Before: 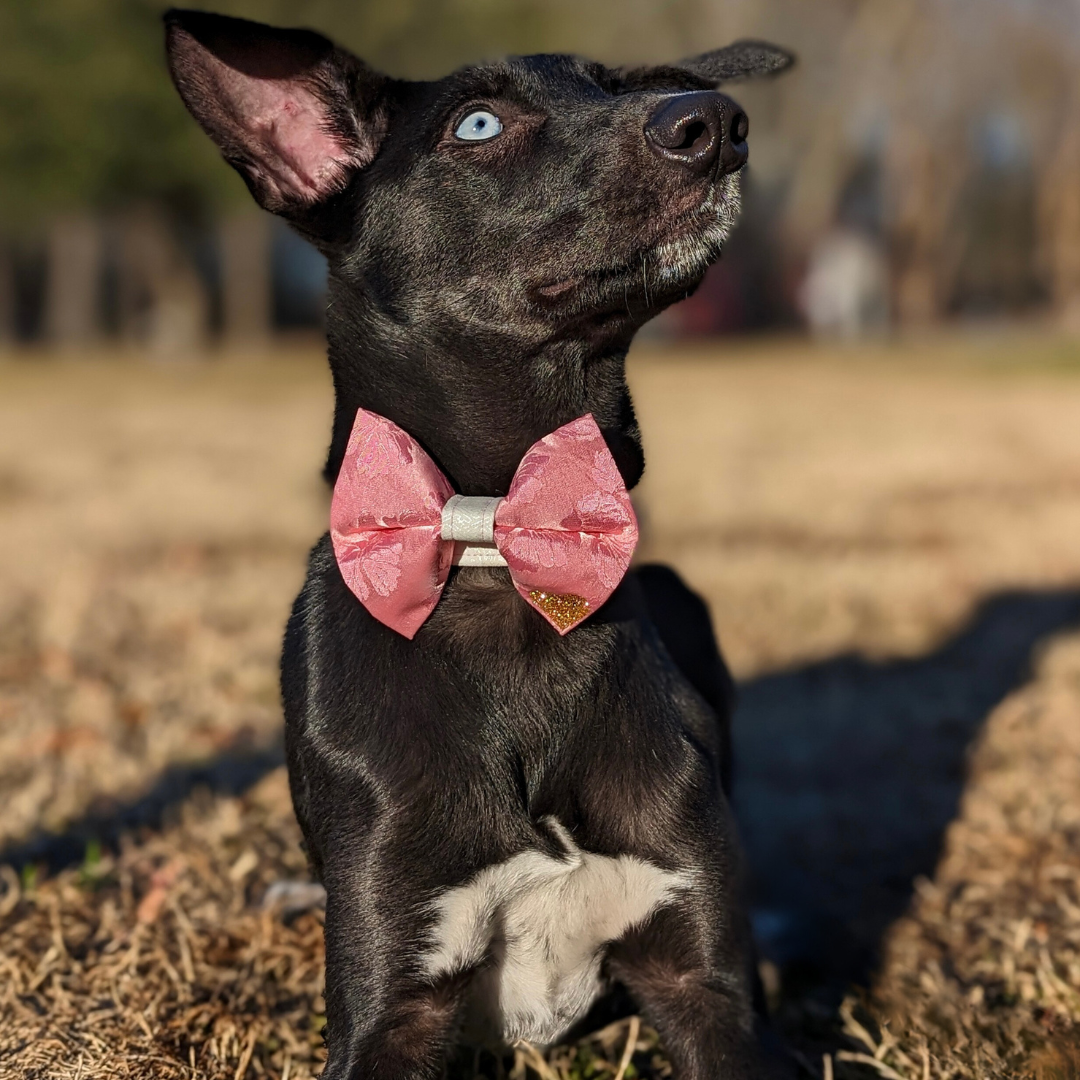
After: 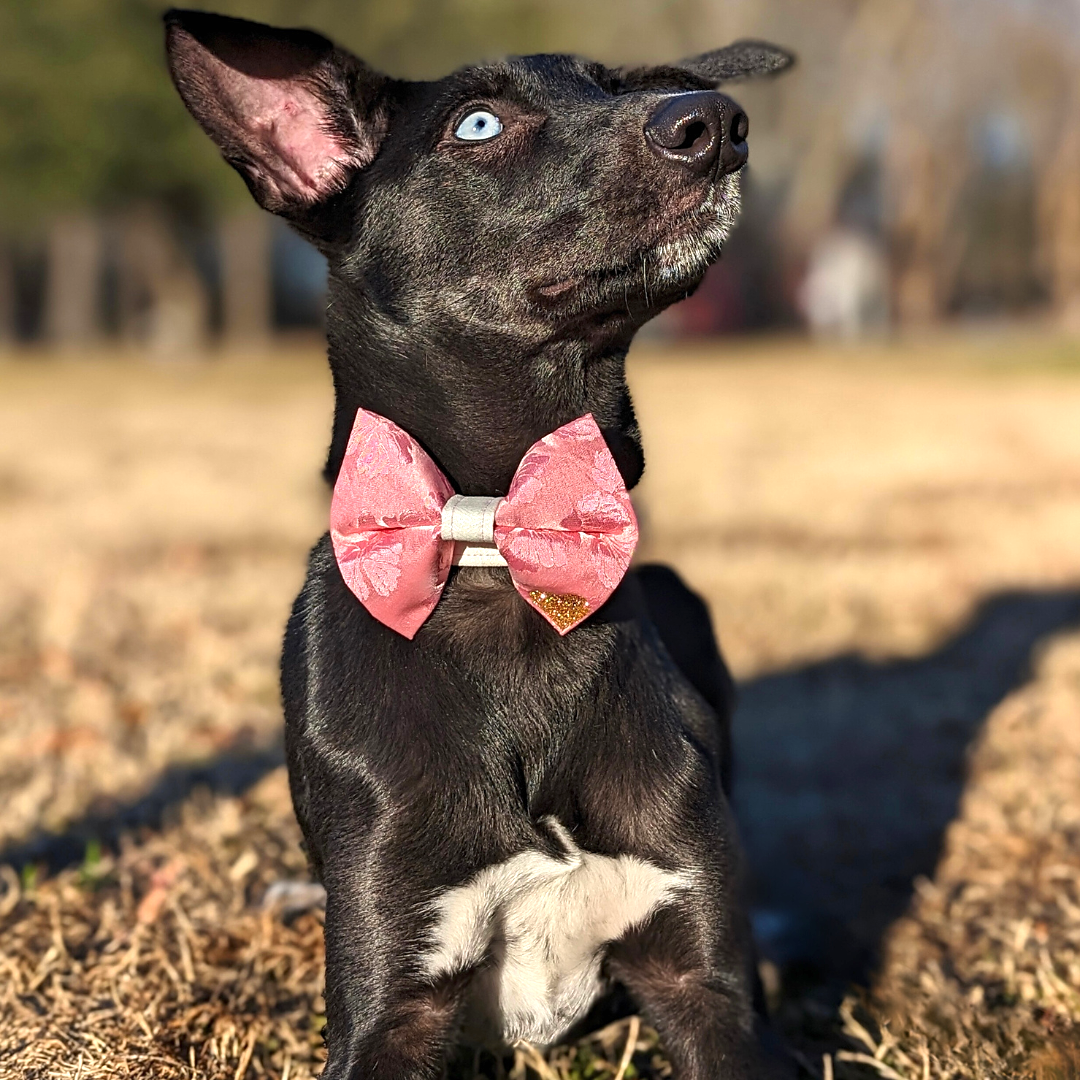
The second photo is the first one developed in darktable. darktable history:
sharpen: amount 0.216
exposure: black level correction 0, exposure 0.704 EV, compensate highlight preservation false
